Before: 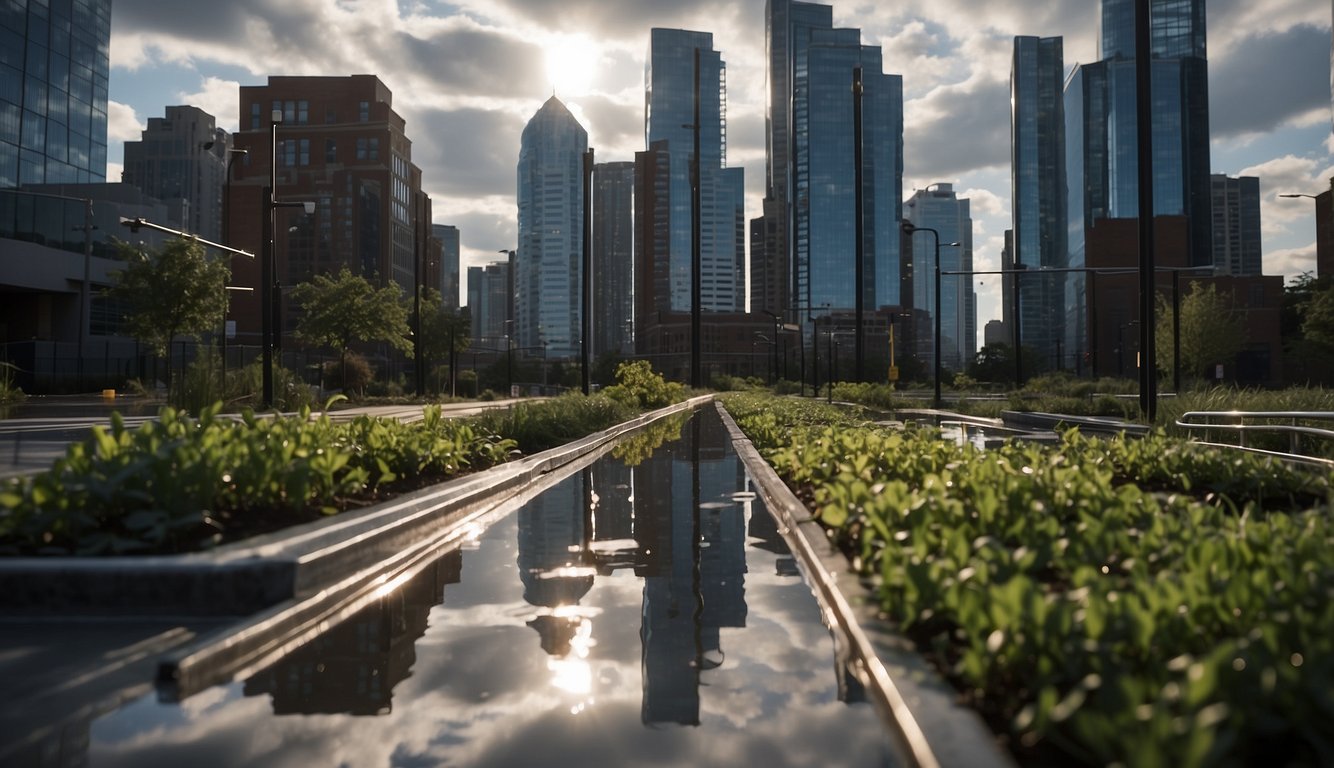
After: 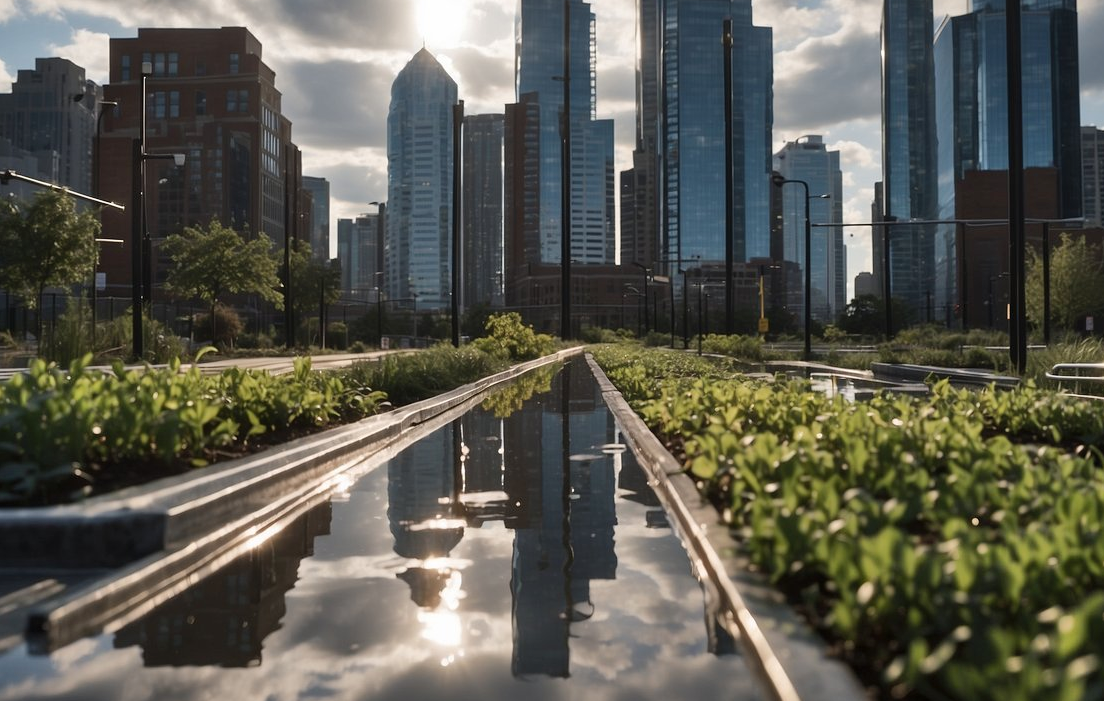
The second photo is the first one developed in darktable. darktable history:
shadows and highlights: low approximation 0.01, soften with gaussian
crop: left 9.801%, top 6.311%, right 7.173%, bottom 2.407%
